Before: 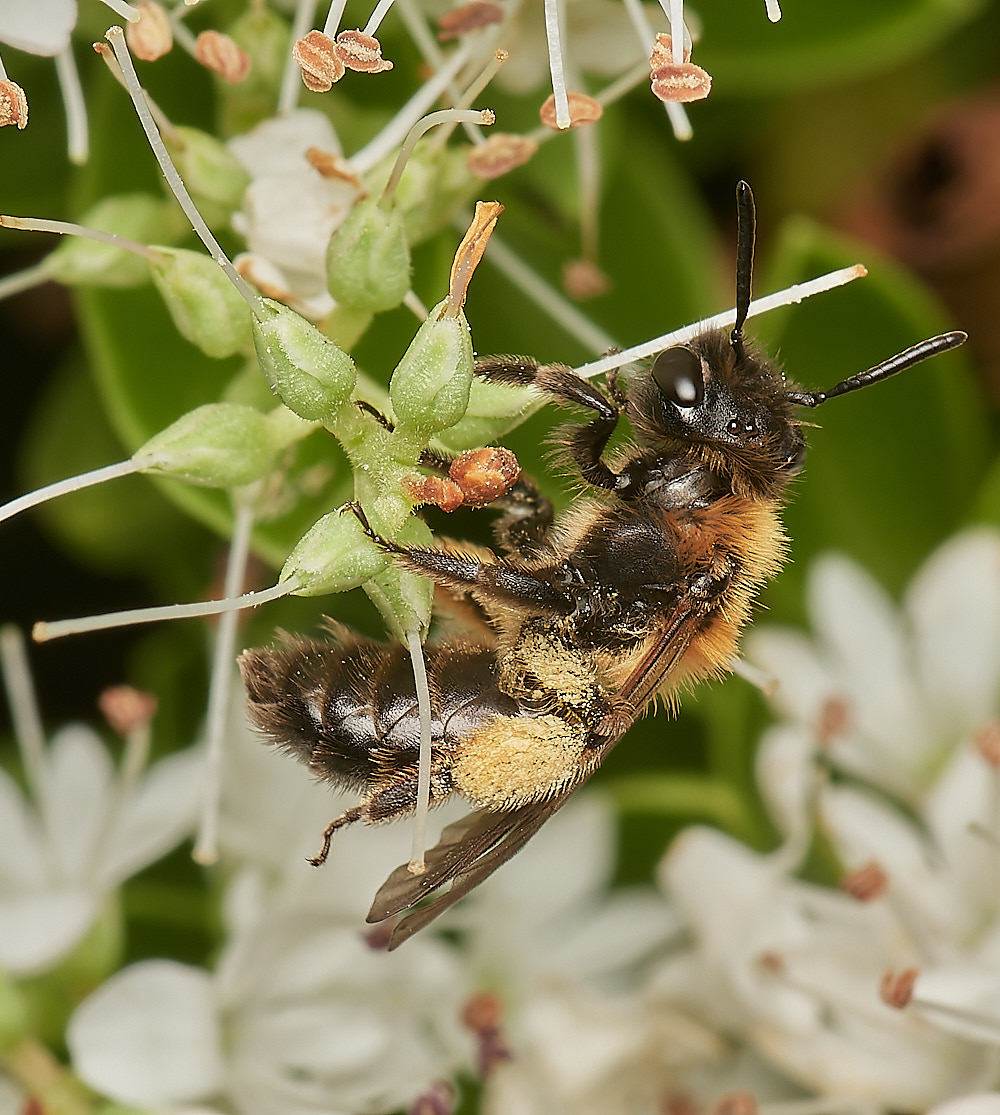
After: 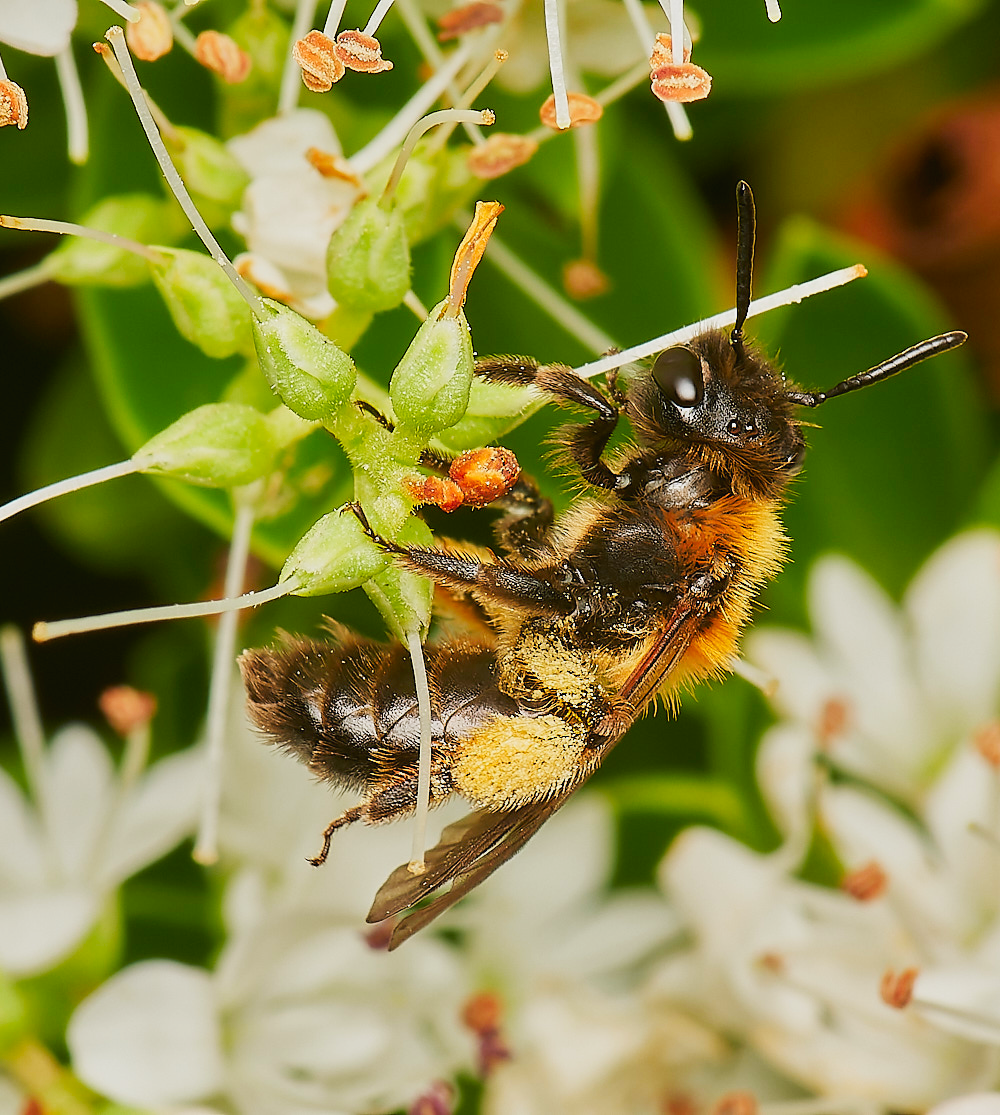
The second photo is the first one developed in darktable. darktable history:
tone curve: curves: ch0 [(0, 0.013) (0.036, 0.045) (0.274, 0.286) (0.566, 0.623) (0.794, 0.827) (1, 0.953)]; ch1 [(0, 0) (0.389, 0.403) (0.462, 0.48) (0.499, 0.5) (0.524, 0.527) (0.57, 0.599) (0.626, 0.65) (0.761, 0.781) (1, 1)]; ch2 [(0, 0) (0.464, 0.478) (0.5, 0.501) (0.533, 0.542) (0.599, 0.613) (0.704, 0.731) (1, 1)], preserve colors none
contrast brightness saturation: saturation 0.484
